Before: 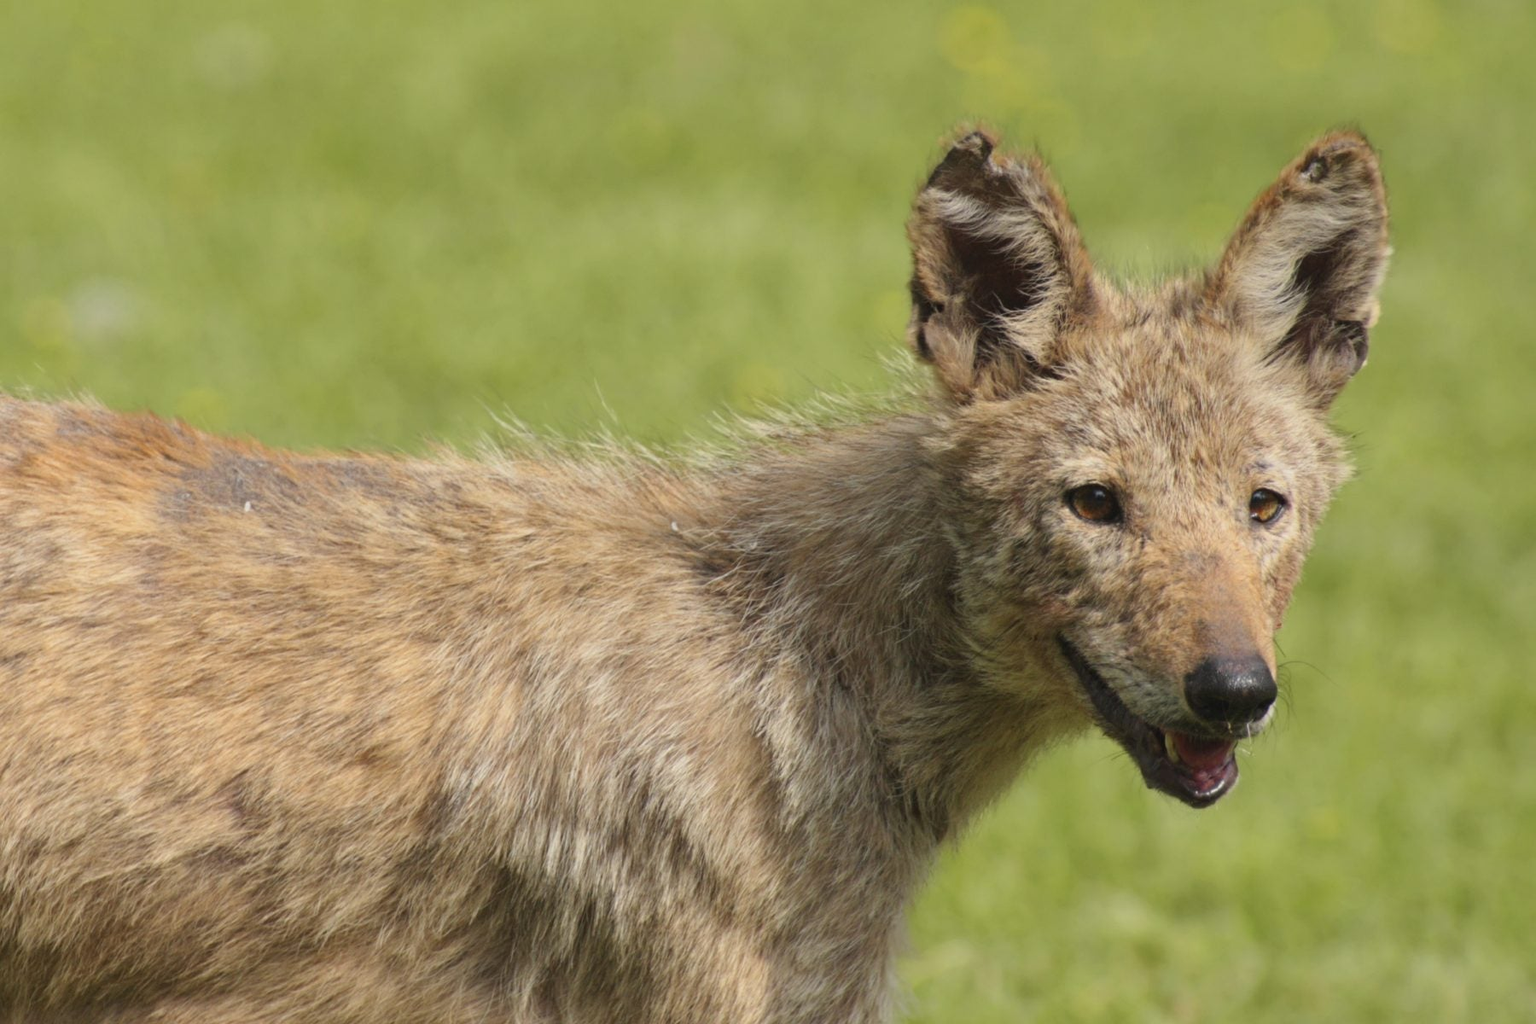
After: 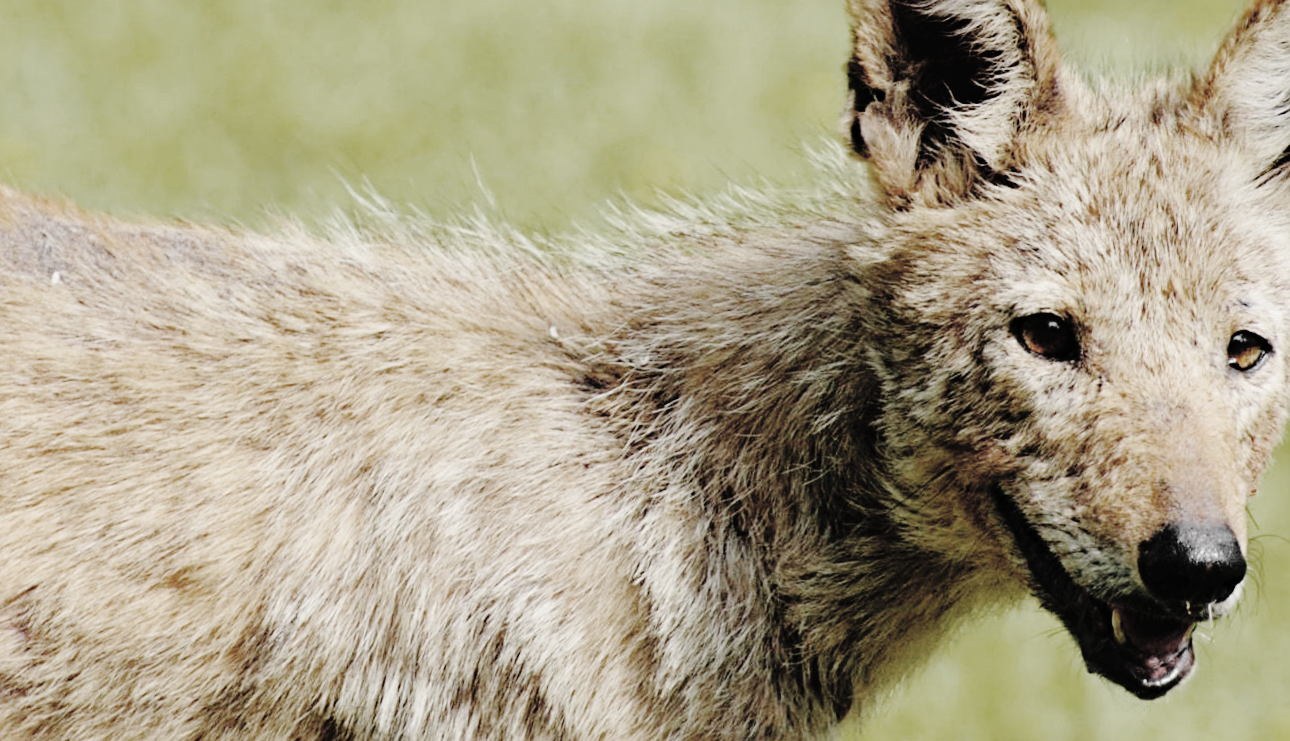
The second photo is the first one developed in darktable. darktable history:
exposure: exposure -0.029 EV, compensate highlight preservation false
haze removal: strength 0.296, distance 0.255, compatibility mode true, adaptive false
sharpen: amount 0.214
color zones: curves: ch0 [(0, 0.613) (0.01, 0.613) (0.245, 0.448) (0.498, 0.529) (0.642, 0.665) (0.879, 0.777) (0.99, 0.613)]; ch1 [(0, 0.035) (0.121, 0.189) (0.259, 0.197) (0.415, 0.061) (0.589, 0.022) (0.732, 0.022) (0.857, 0.026) (0.991, 0.053)]
crop and rotate: angle -3.56°, left 9.8%, top 20.811%, right 11.952%, bottom 11.773%
contrast brightness saturation: brightness 0.089, saturation 0.194
base curve: curves: ch0 [(0, 0) (0.036, 0.01) (0.123, 0.254) (0.258, 0.504) (0.507, 0.748) (1, 1)], preserve colors none
